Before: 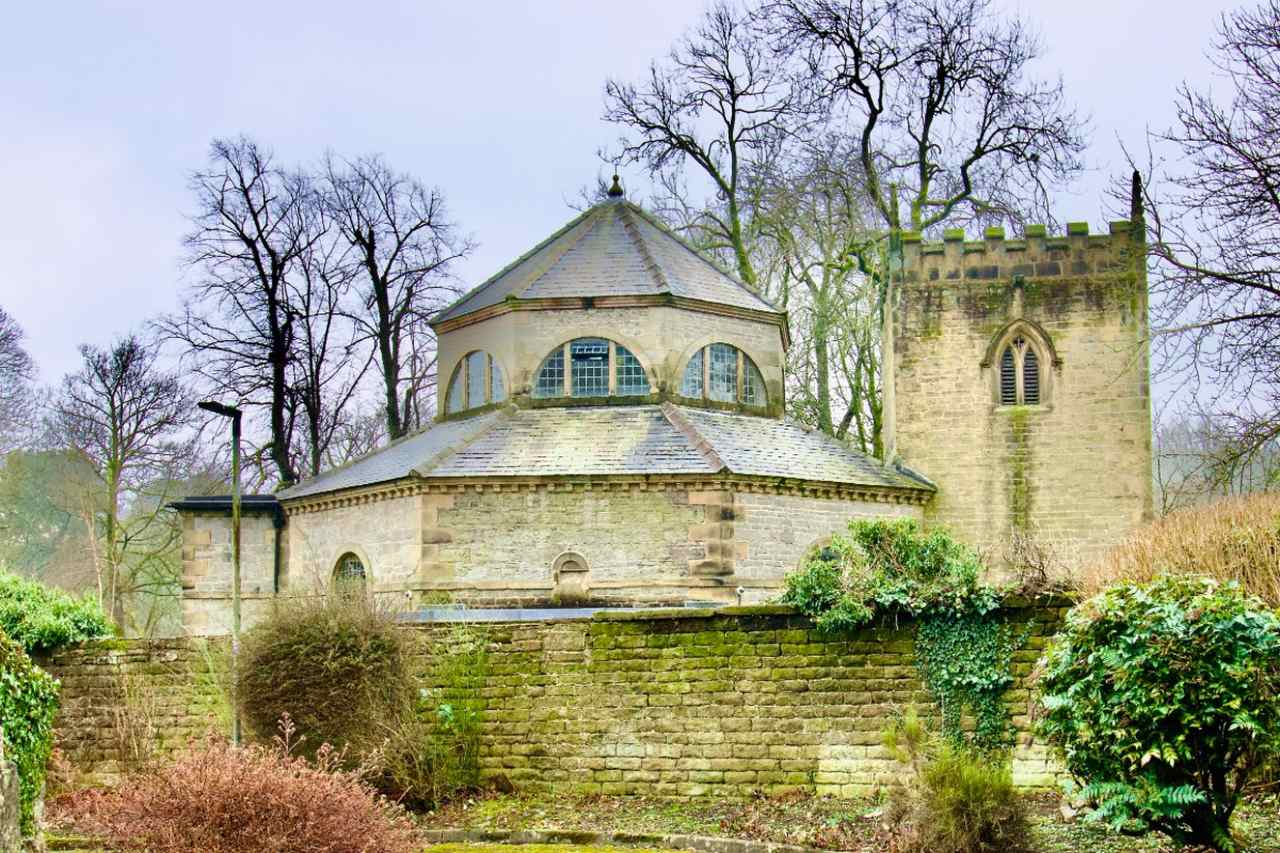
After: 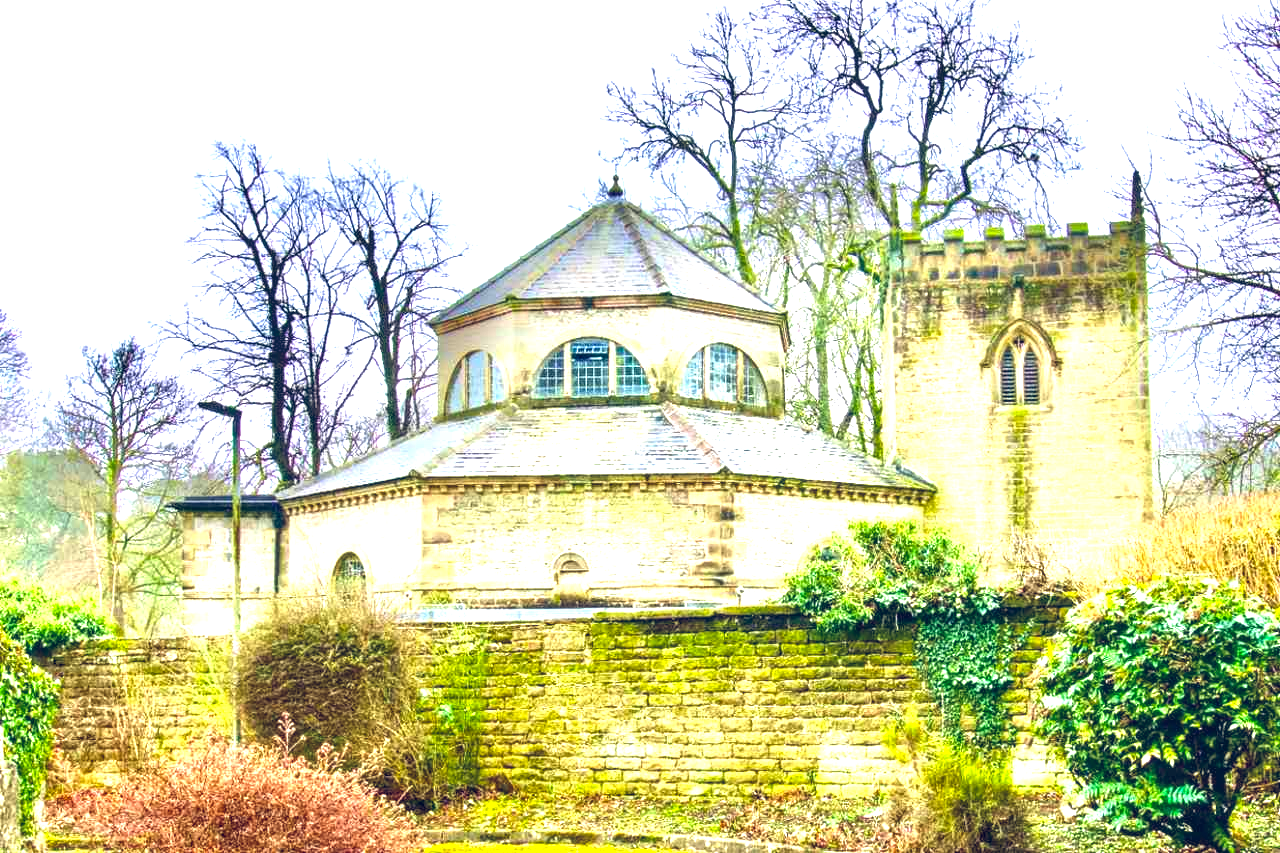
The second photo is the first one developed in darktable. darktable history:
exposure: exposure 1.062 EV, compensate highlight preservation false
color balance rgb: global offset › luminance 0.433%, global offset › chroma 0.217%, global offset › hue 255.06°, perceptual saturation grading › global saturation 14.984%, perceptual brilliance grading › global brilliance 4.679%, global vibrance 20%
local contrast: on, module defaults
base curve: curves: ch0 [(0, 0) (0.472, 0.455) (1, 1)], preserve colors none
tone equalizer: on, module defaults
